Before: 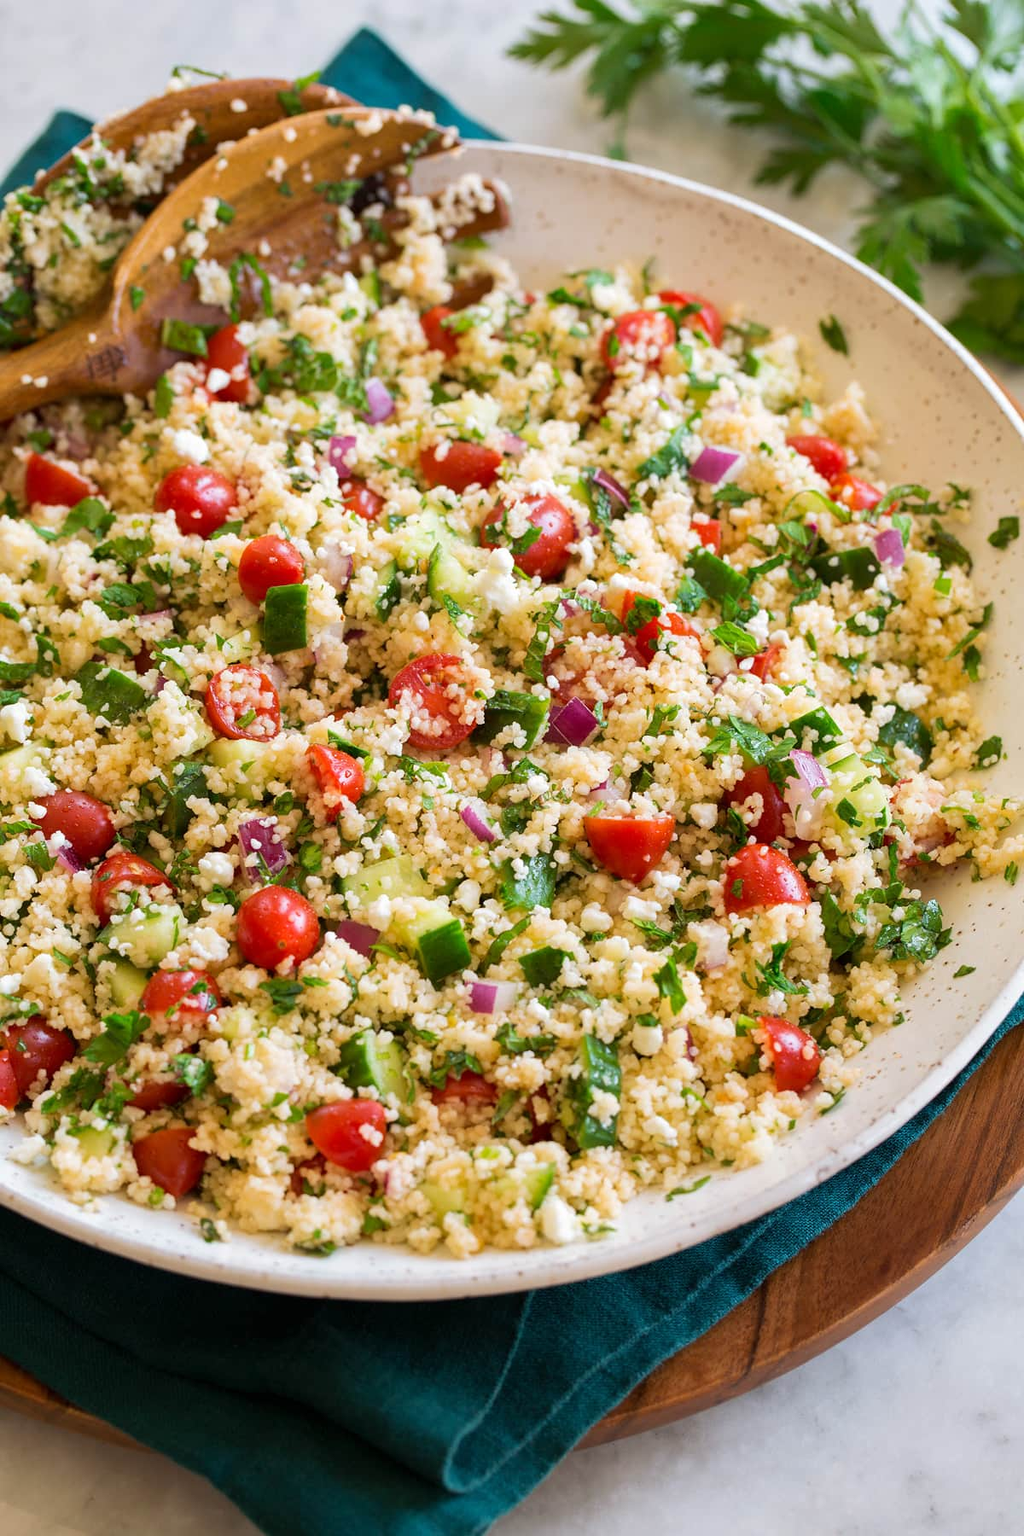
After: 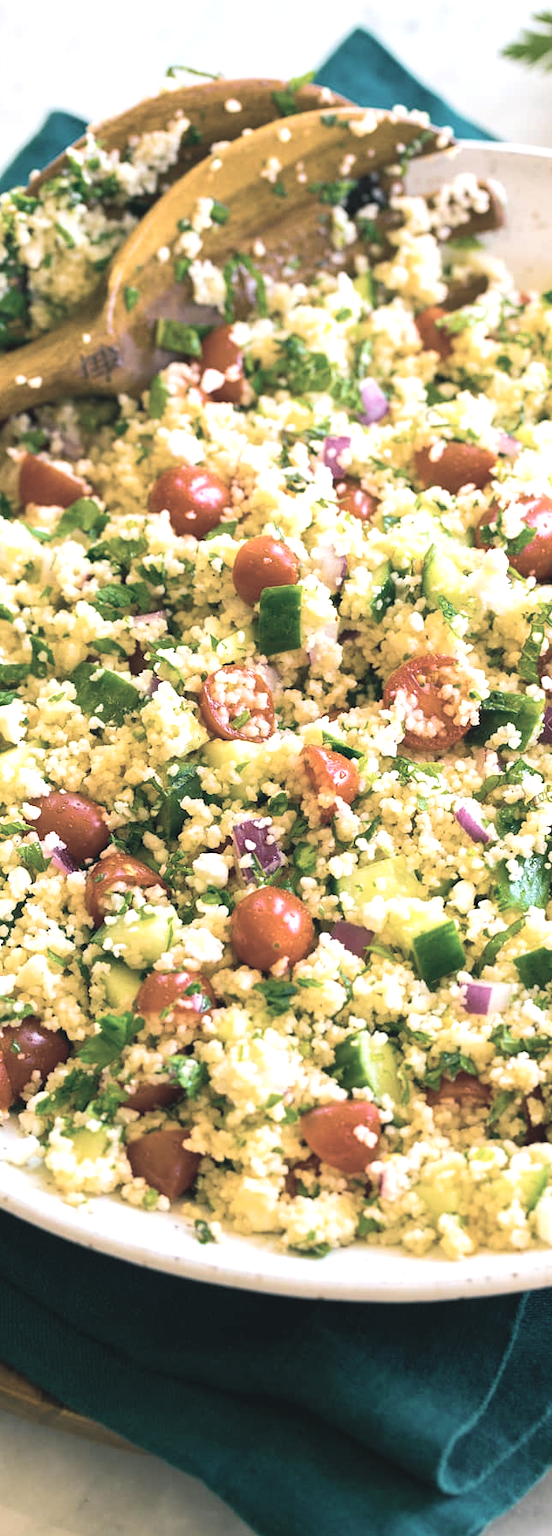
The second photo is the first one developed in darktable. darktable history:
color balance rgb: shadows lift › luminance -28.579%, shadows lift › chroma 10.344%, shadows lift › hue 229.76°, global offset › luminance 0.469%, linear chroma grading › global chroma 20.592%, perceptual saturation grading › global saturation 30.434%, perceptual brilliance grading › global brilliance -4.52%, perceptual brilliance grading › highlights 23.87%, perceptual brilliance grading › mid-tones 7.057%, perceptual brilliance grading › shadows -4.867%, global vibrance 15.018%
contrast brightness saturation: brightness 0.185, saturation -0.496
crop: left 0.631%, right 45.446%, bottom 0.088%
tone equalizer: edges refinement/feathering 500, mask exposure compensation -1.57 EV, preserve details no
